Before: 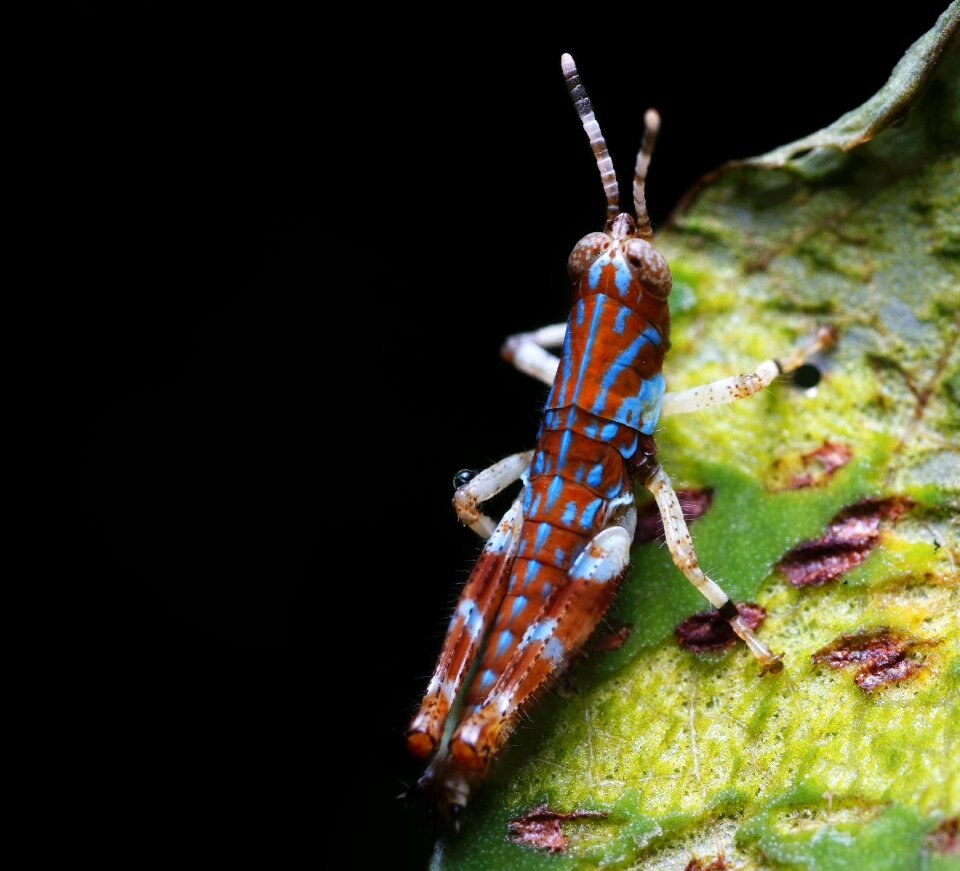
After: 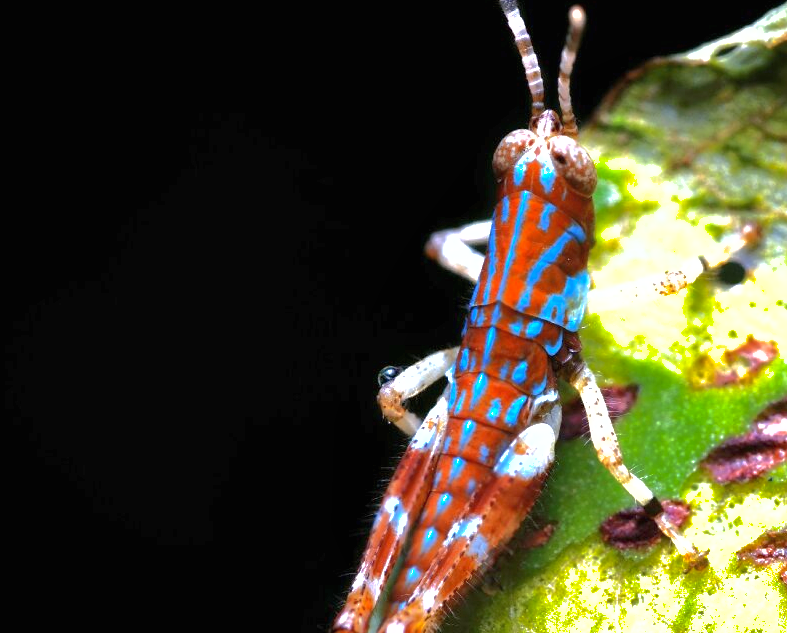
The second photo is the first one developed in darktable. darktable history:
crop: left 7.856%, top 11.836%, right 10.12%, bottom 15.387%
shadows and highlights: shadows 40, highlights -60
white balance: red 1, blue 1
exposure: black level correction 0, exposure 1 EV, compensate exposure bias true, compensate highlight preservation false
